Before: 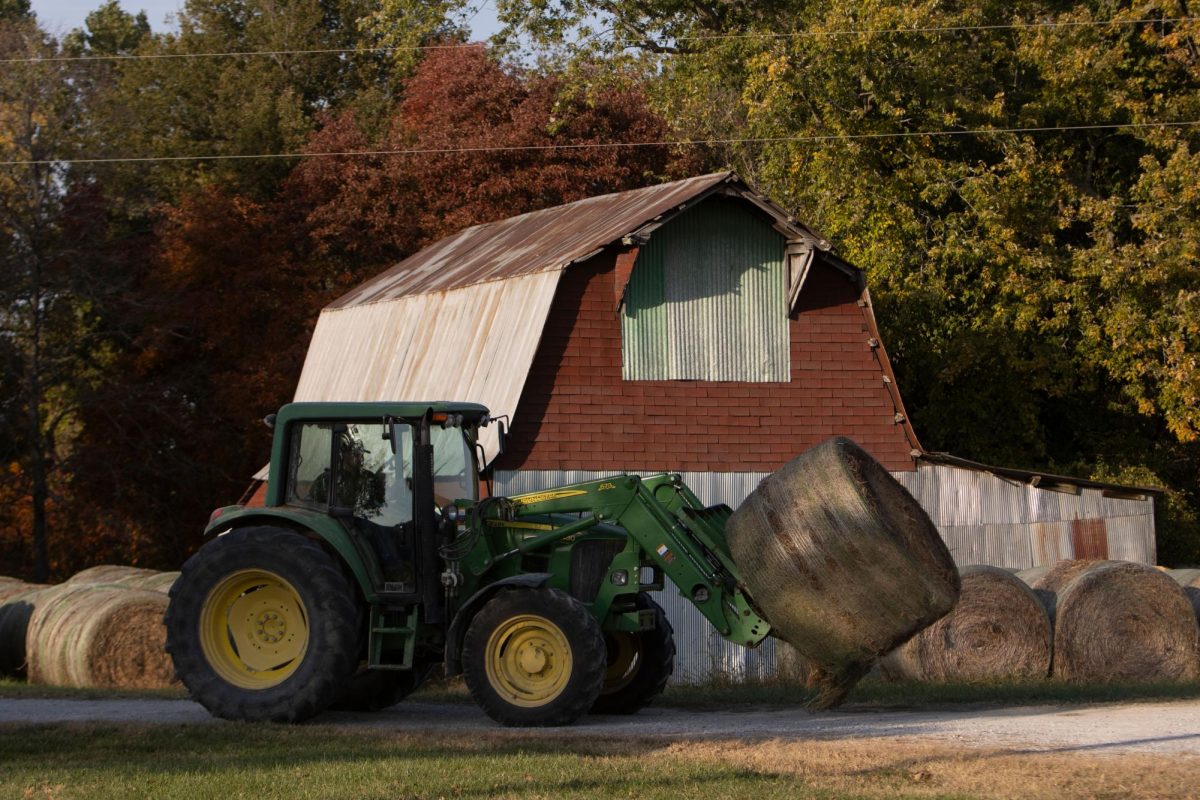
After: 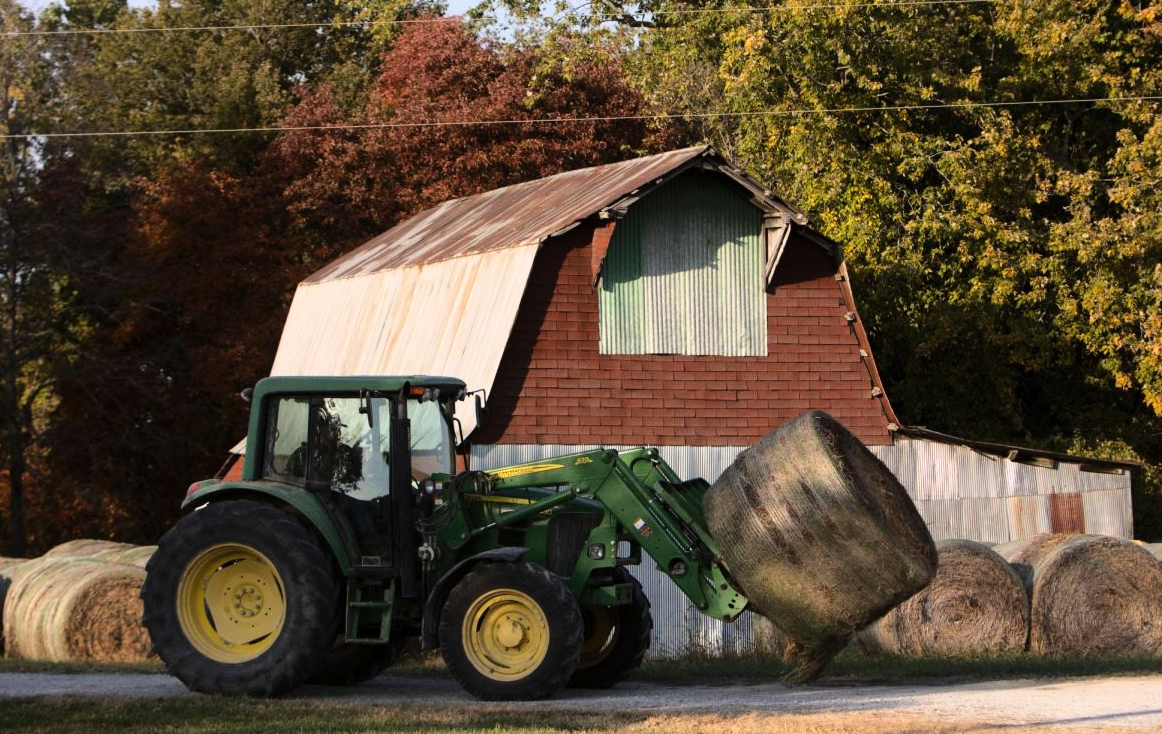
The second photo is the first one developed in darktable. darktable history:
crop: left 1.964%, top 3.251%, right 1.122%, bottom 4.933%
base curve: curves: ch0 [(0, 0) (0.028, 0.03) (0.121, 0.232) (0.46, 0.748) (0.859, 0.968) (1, 1)]
shadows and highlights: shadows 25, highlights -25
